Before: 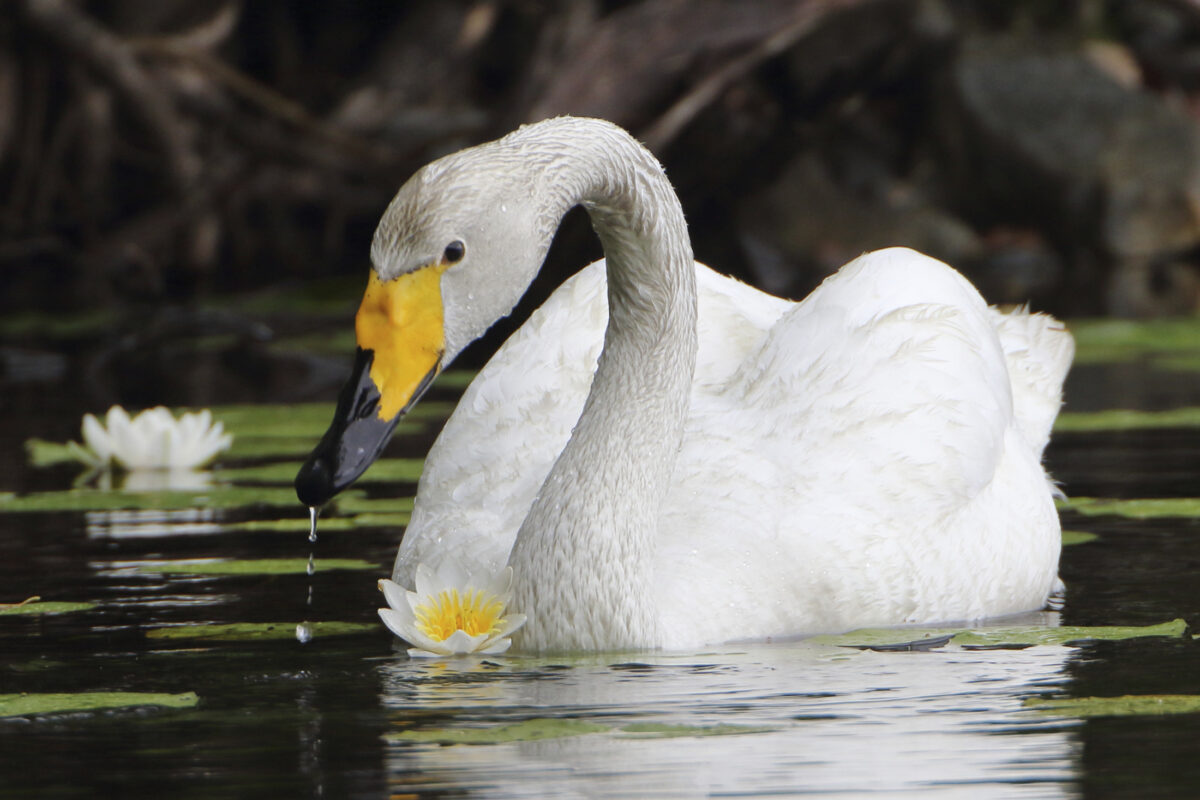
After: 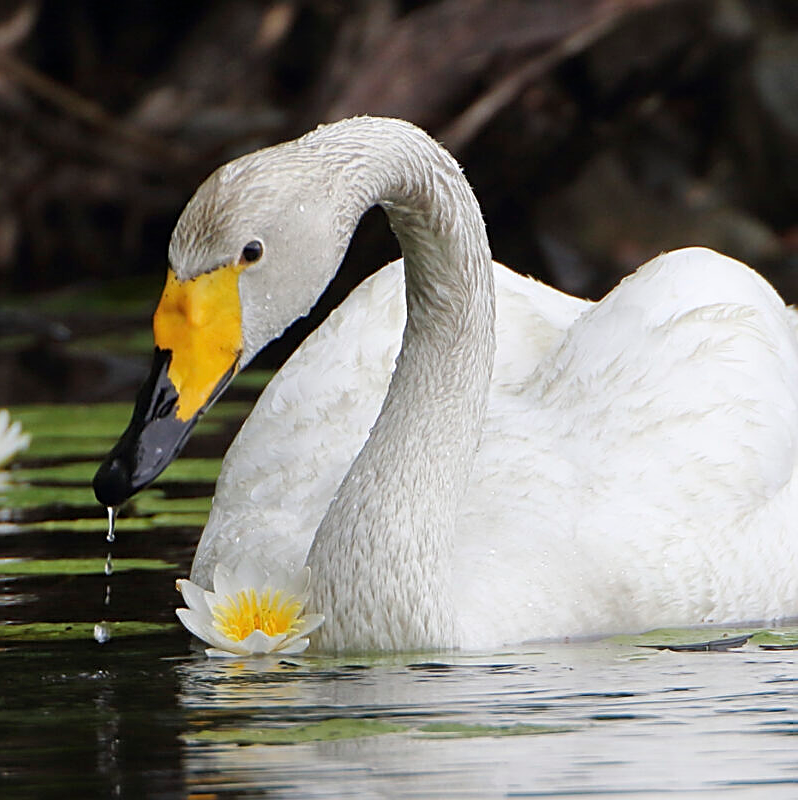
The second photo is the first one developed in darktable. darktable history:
crop: left 16.899%, right 16.556%
sharpen: amount 0.75
